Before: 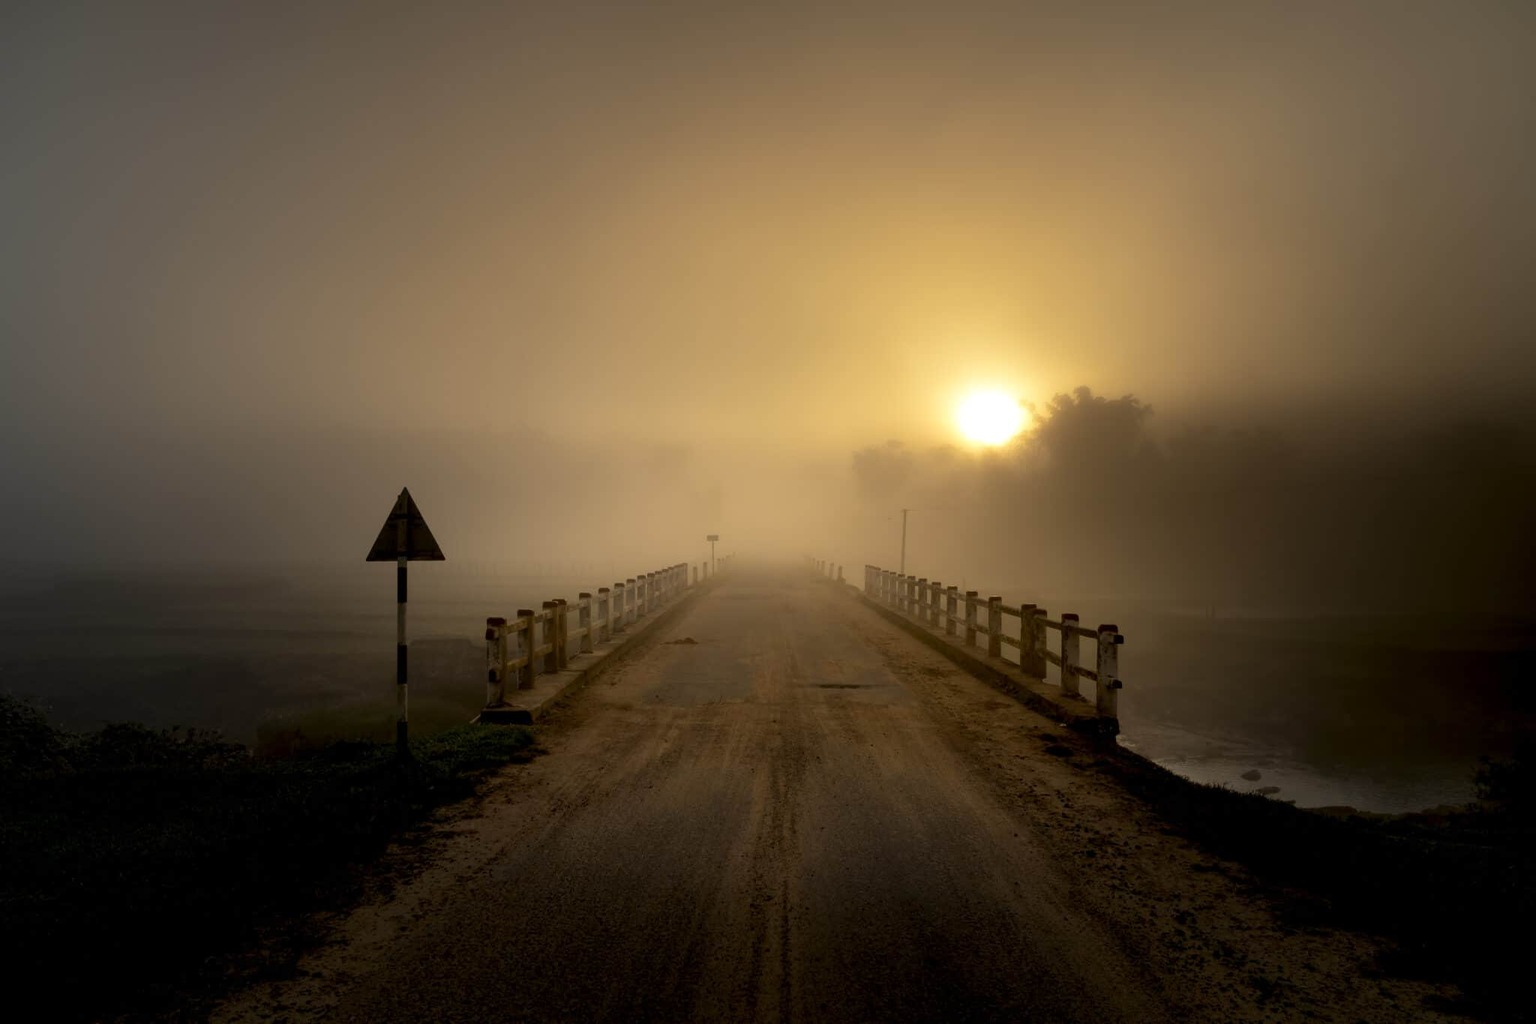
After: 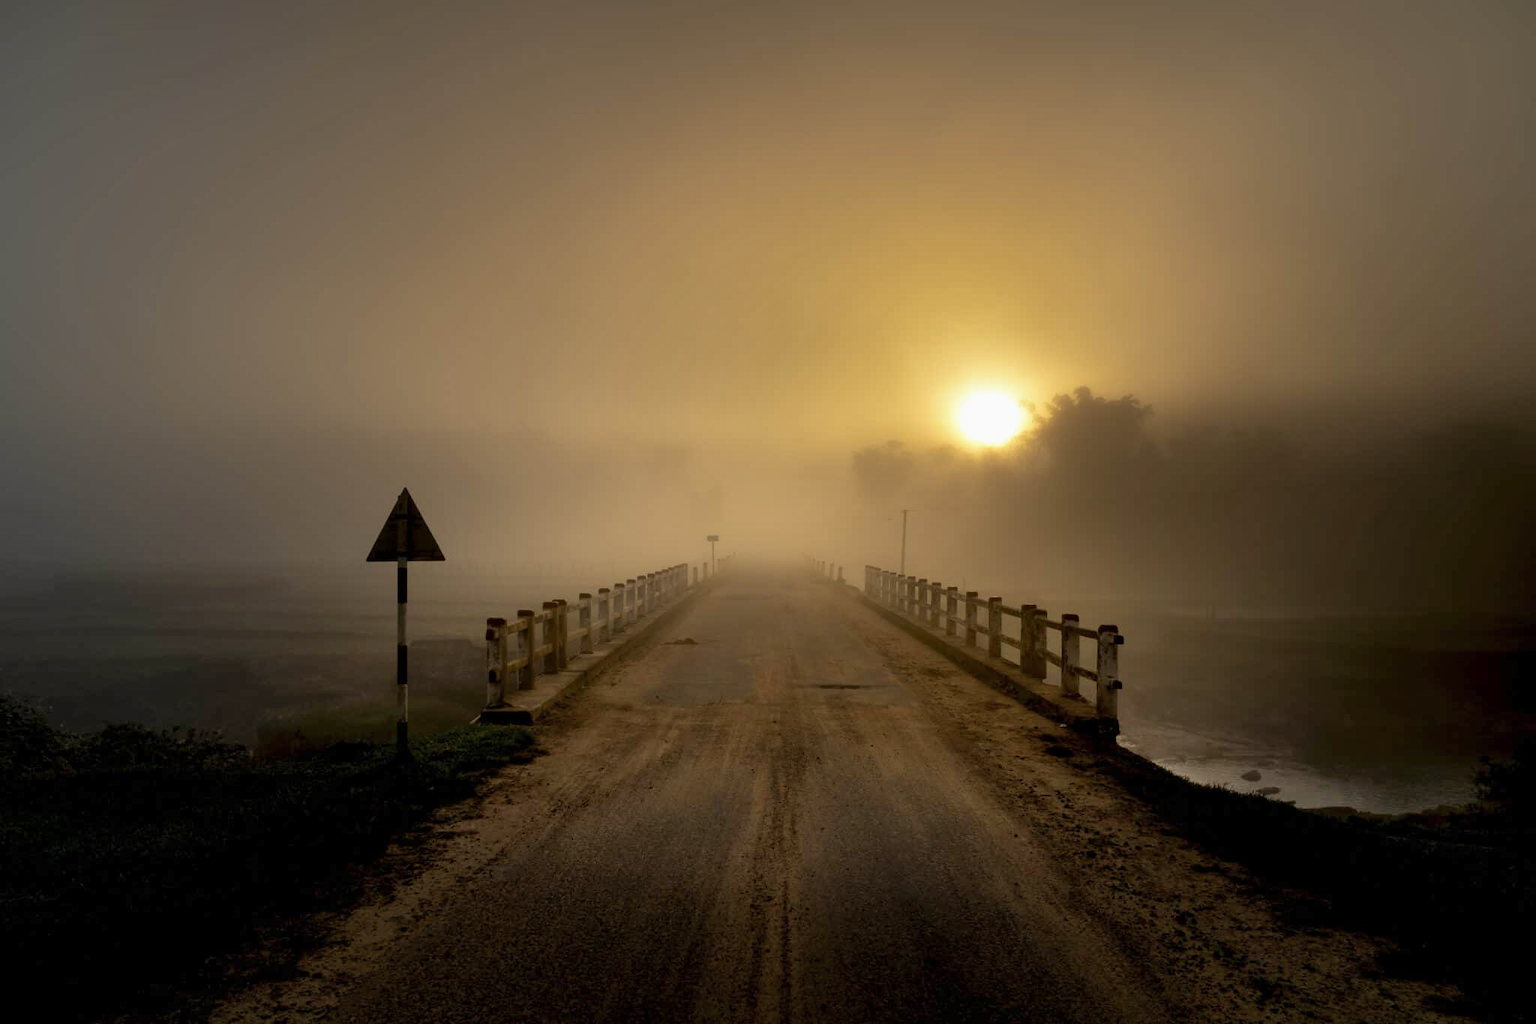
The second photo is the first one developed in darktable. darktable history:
exposure: compensate exposure bias true, compensate highlight preservation false
shadows and highlights: shadows 43.71, white point adjustment -1.46, soften with gaussian
